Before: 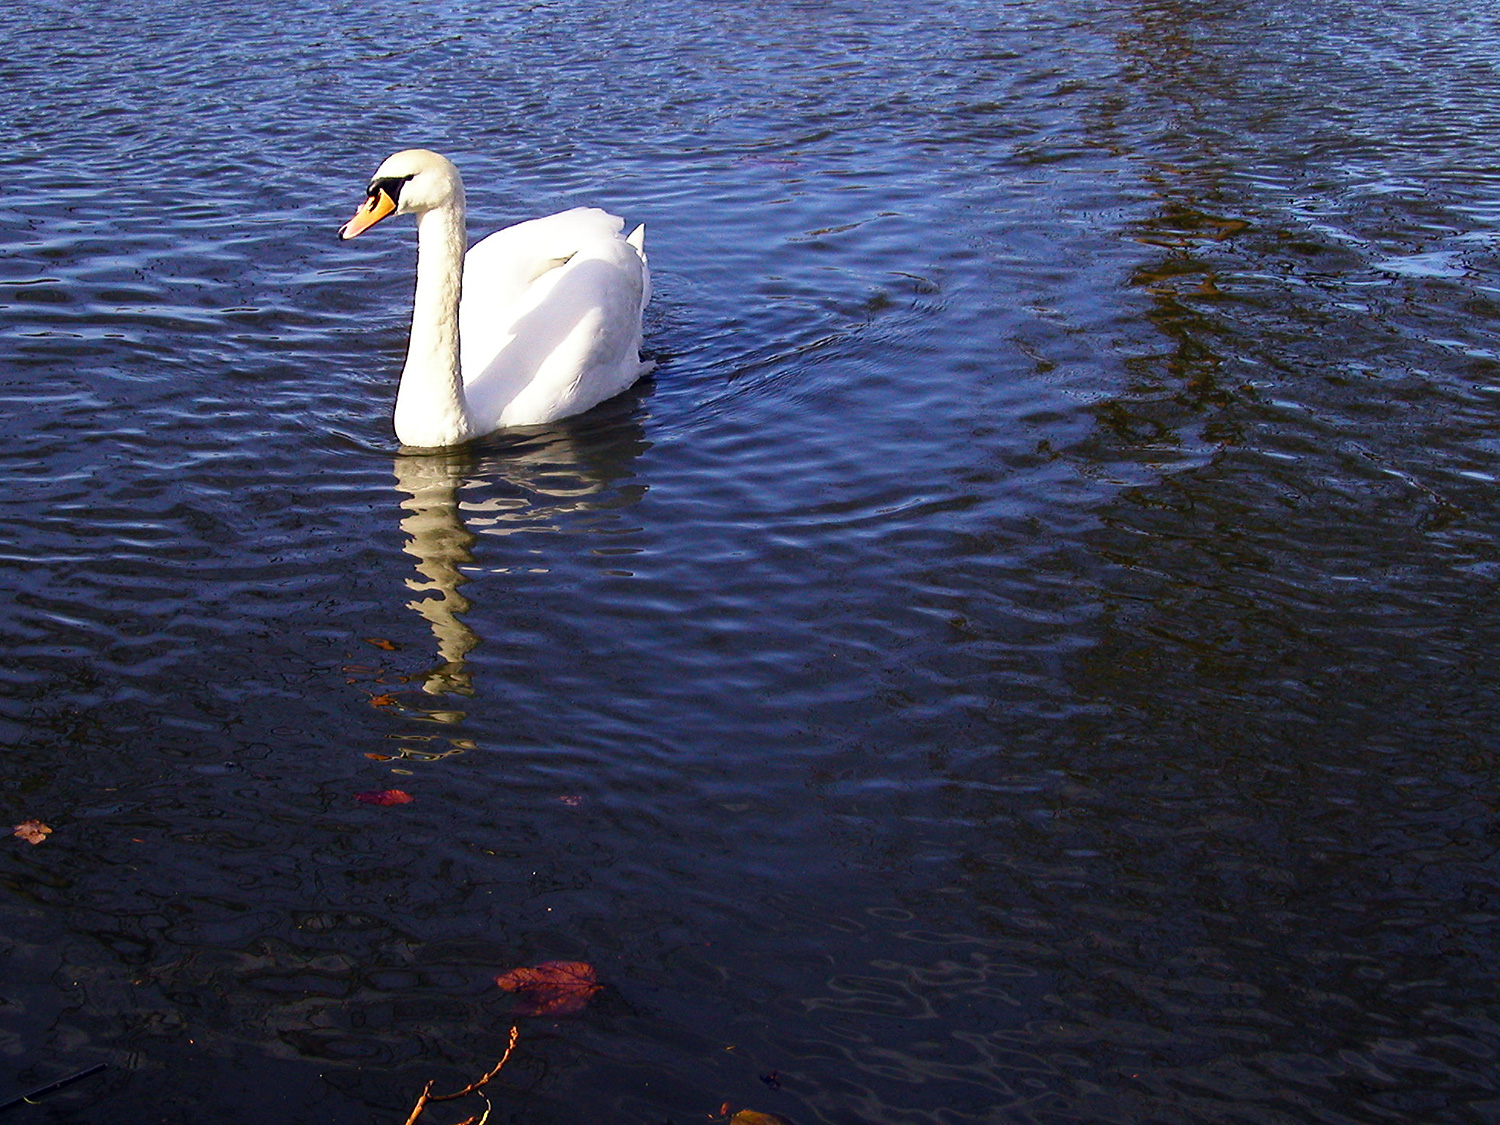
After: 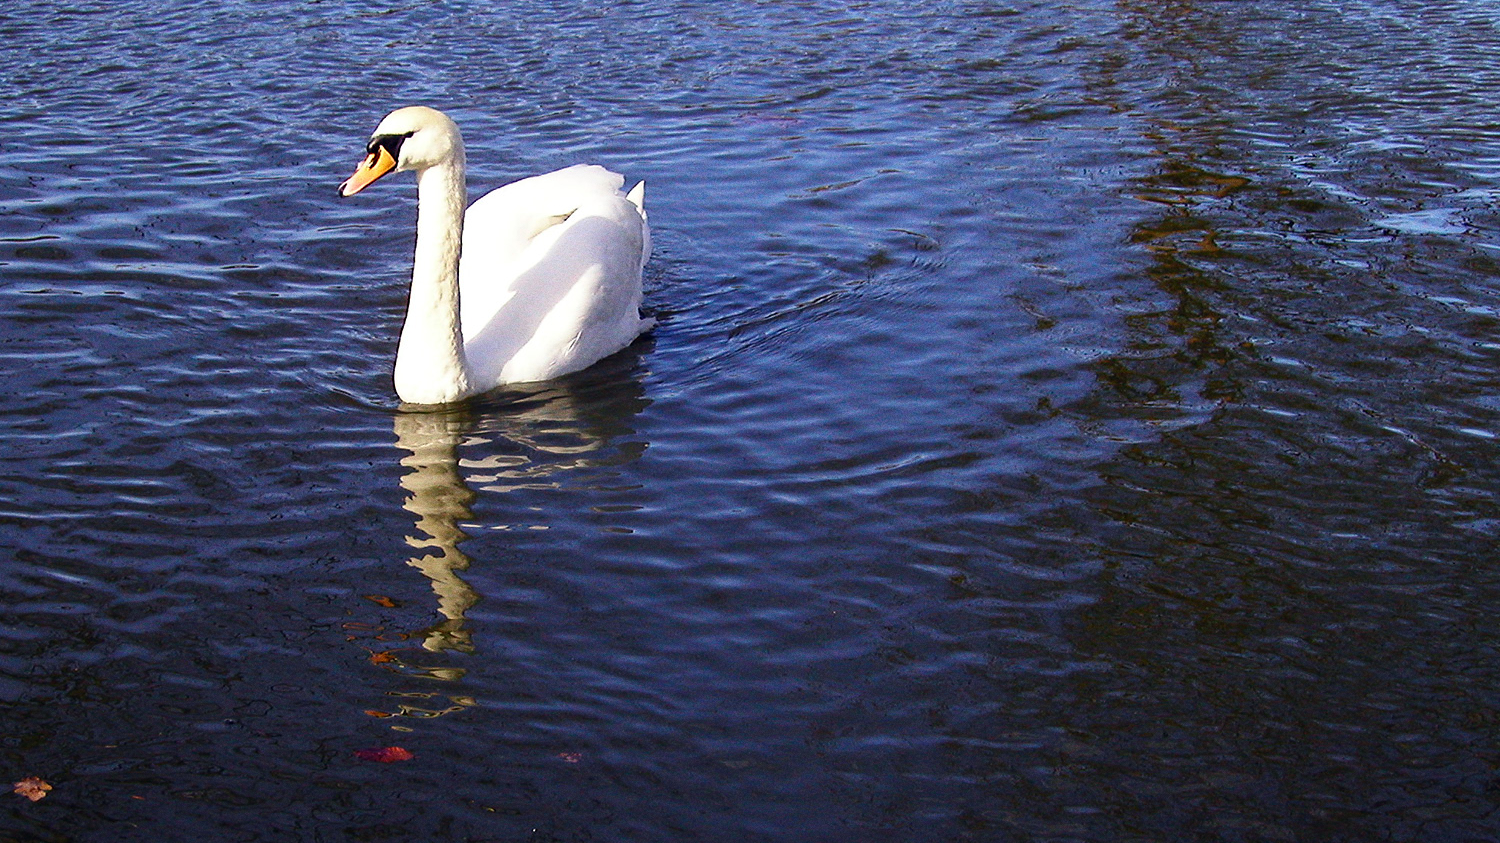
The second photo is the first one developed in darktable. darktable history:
grain: coarseness 0.47 ISO
crop: top 3.857%, bottom 21.132%
